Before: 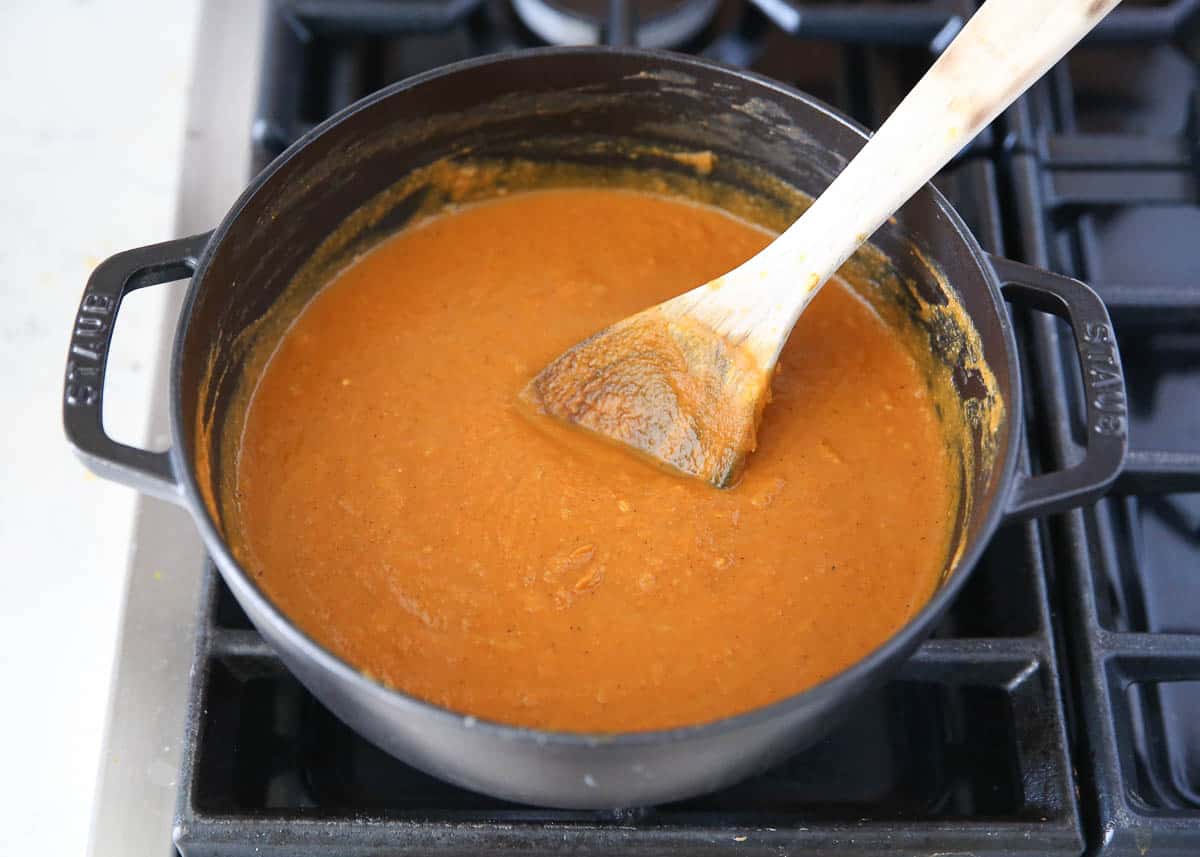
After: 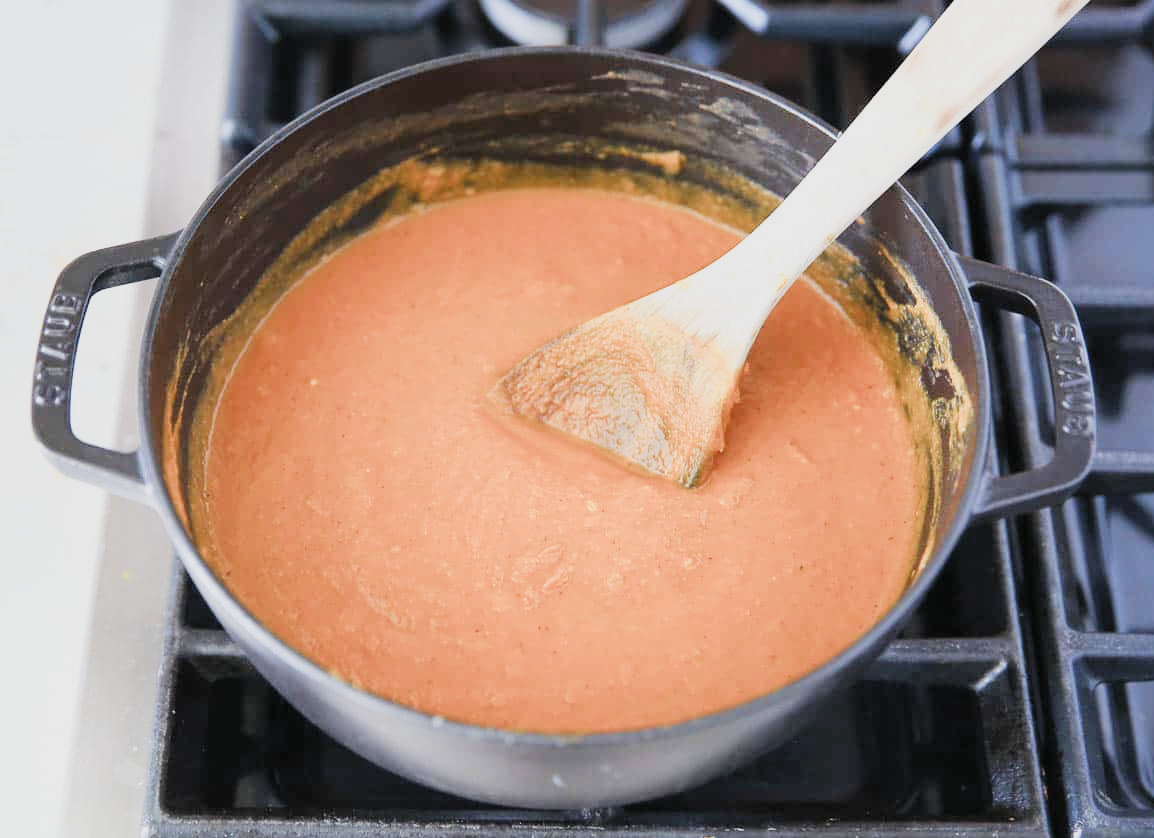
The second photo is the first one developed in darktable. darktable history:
exposure: black level correction 0, exposure 1.029 EV, compensate highlight preservation false
filmic rgb: black relative exposure -7.65 EV, white relative exposure 4.56 EV, hardness 3.61, color science v5 (2021), contrast in shadows safe, contrast in highlights safe
crop and rotate: left 2.705%, right 1.108%, bottom 2.132%
